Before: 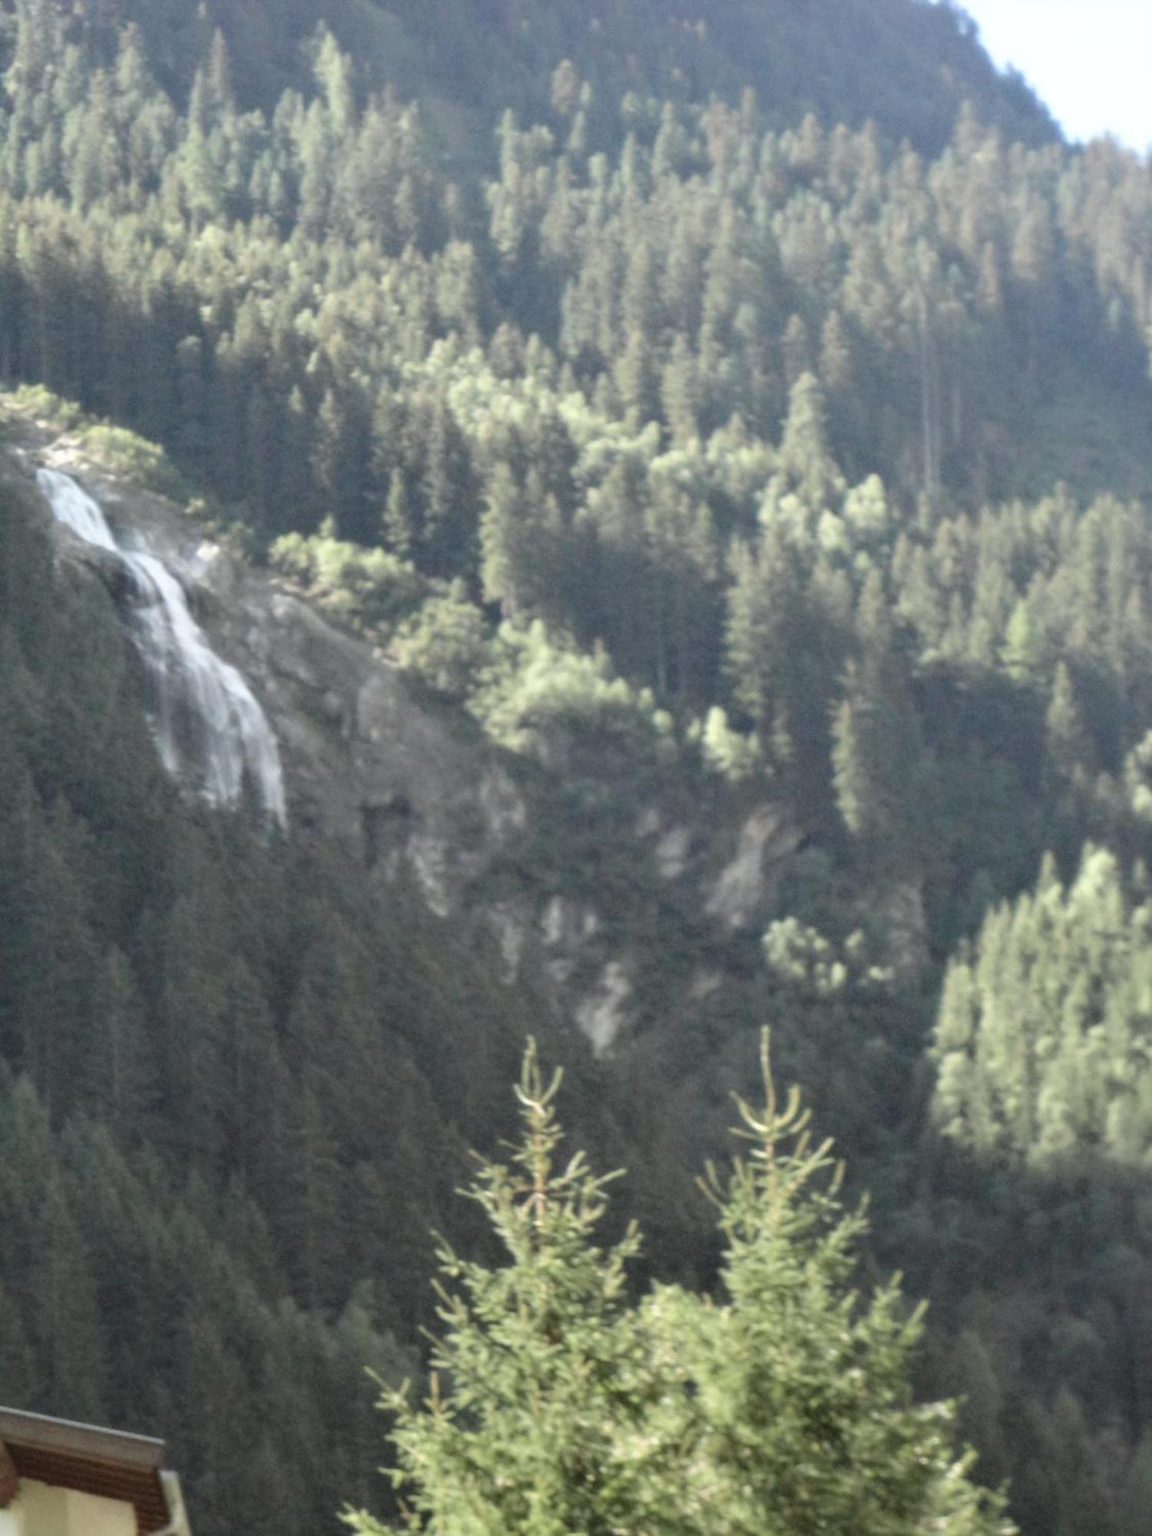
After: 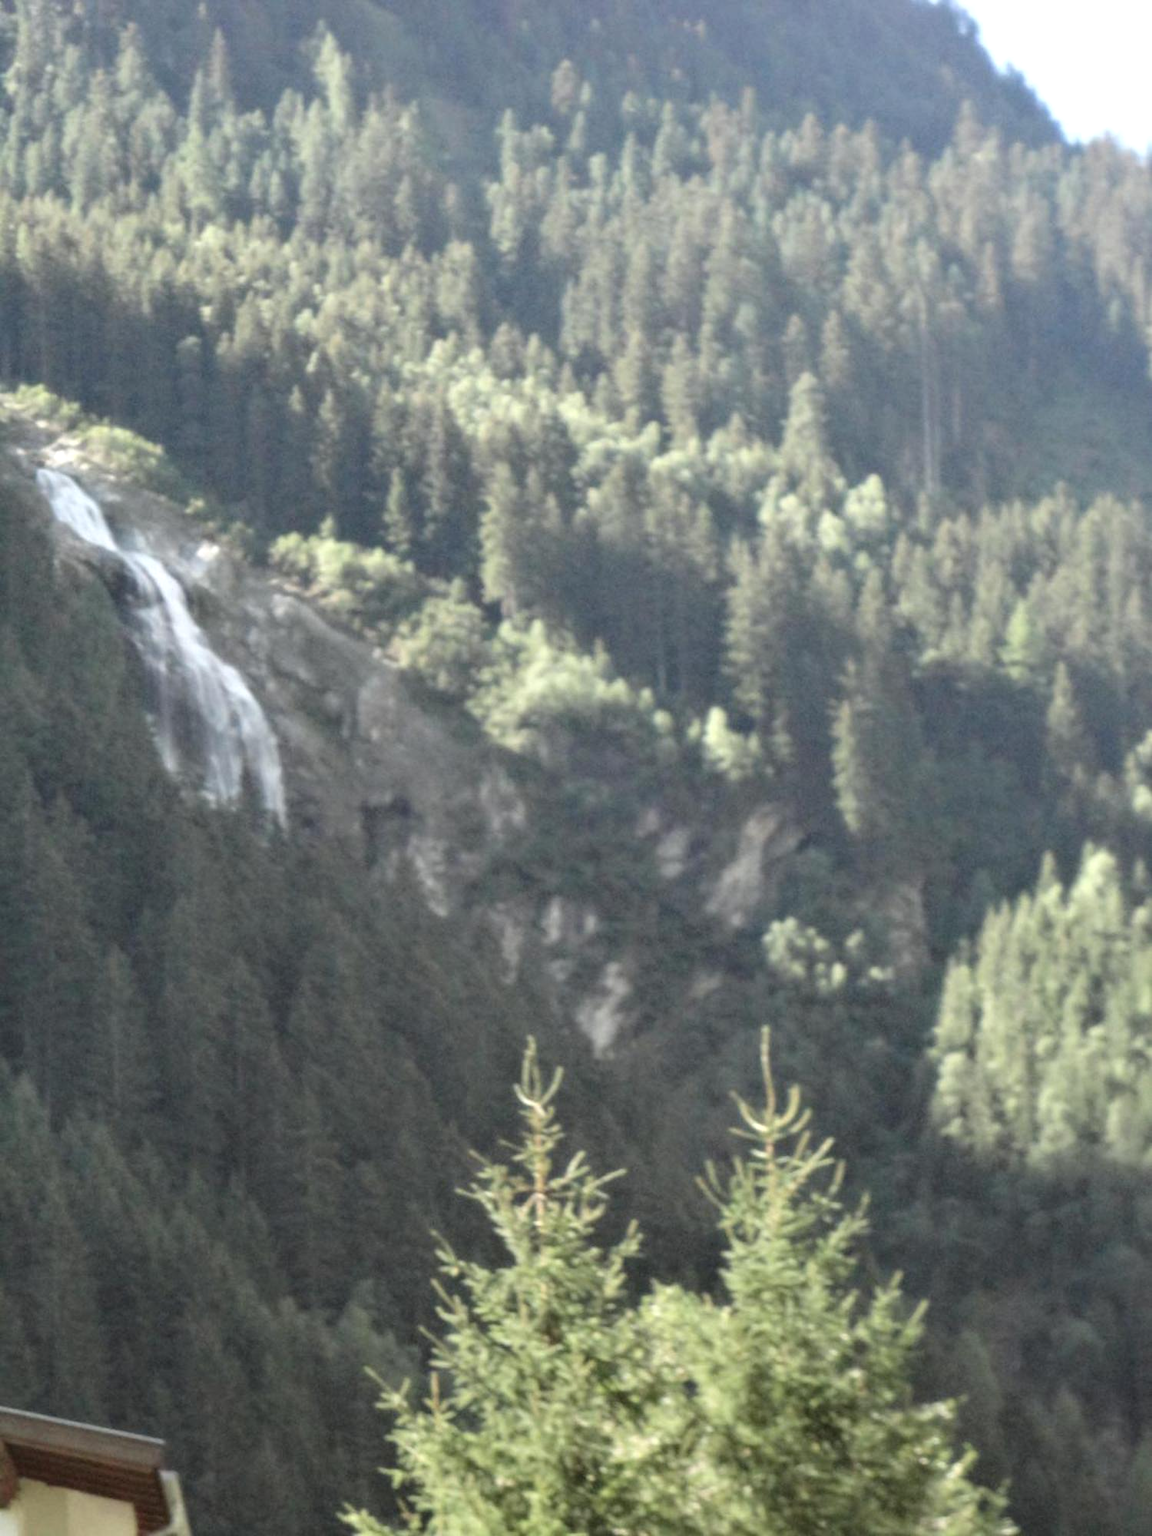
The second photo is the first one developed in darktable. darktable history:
levels: mode automatic
exposure: exposure 0.131 EV, compensate highlight preservation false
